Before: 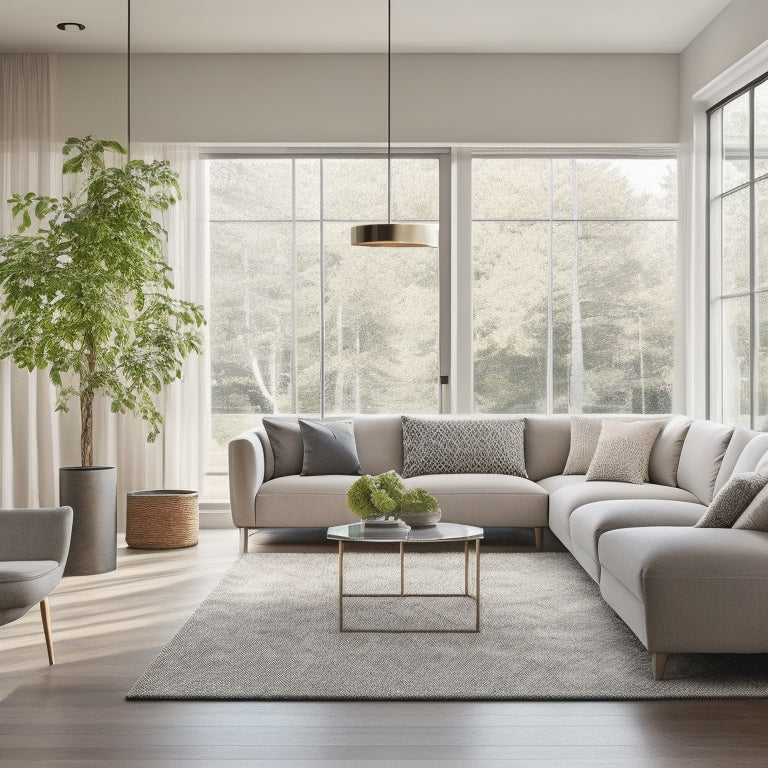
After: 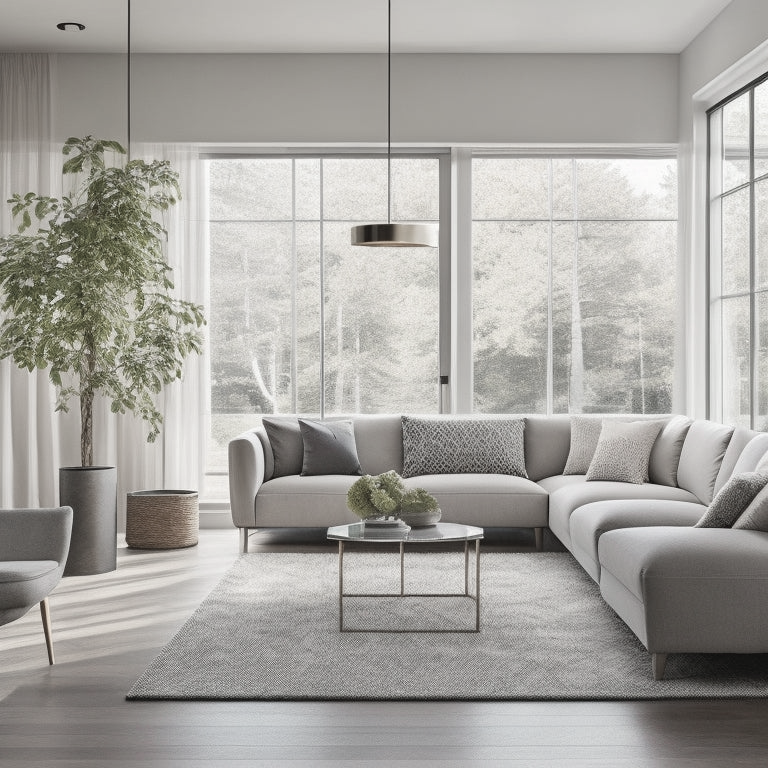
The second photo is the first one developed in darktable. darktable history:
color balance rgb: perceptual saturation grading › global saturation 25%, global vibrance 20%
color zones: curves: ch1 [(0, 0.34) (0.143, 0.164) (0.286, 0.152) (0.429, 0.176) (0.571, 0.173) (0.714, 0.188) (0.857, 0.199) (1, 0.34)]
